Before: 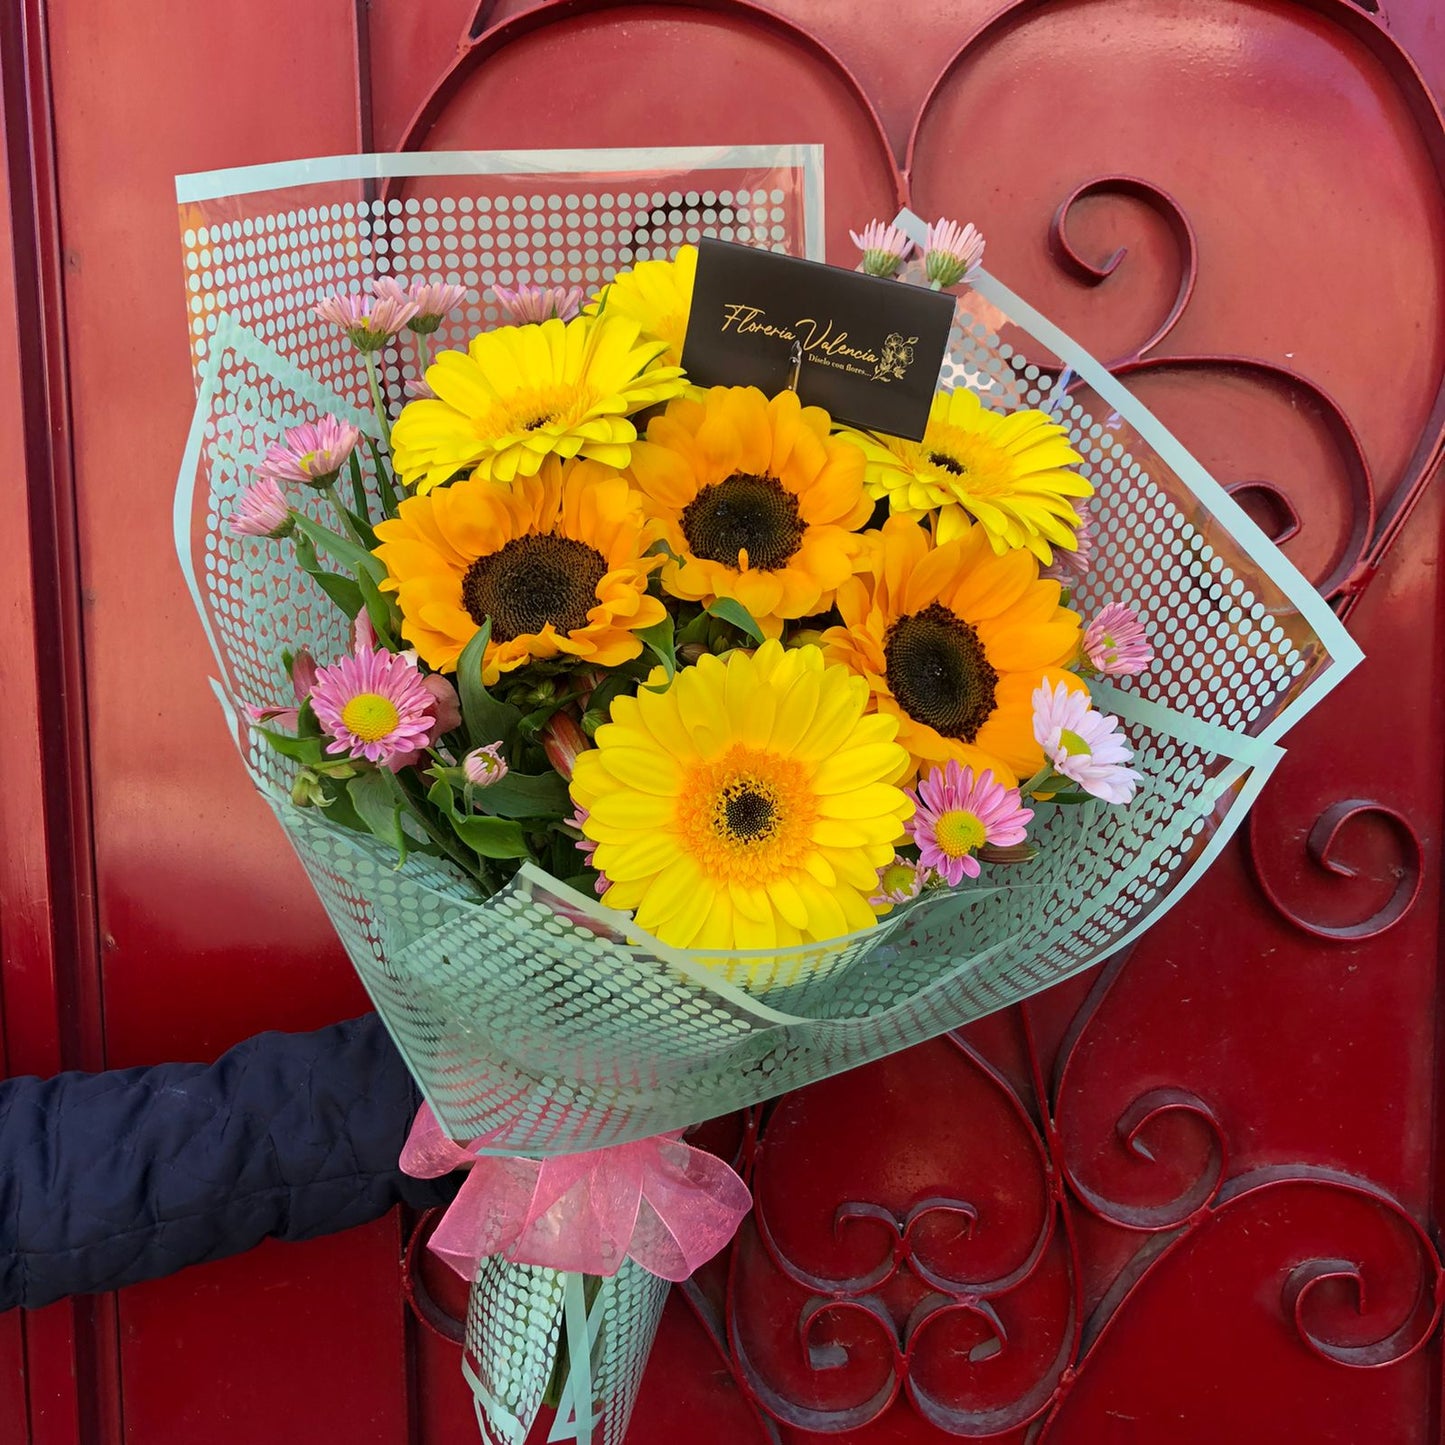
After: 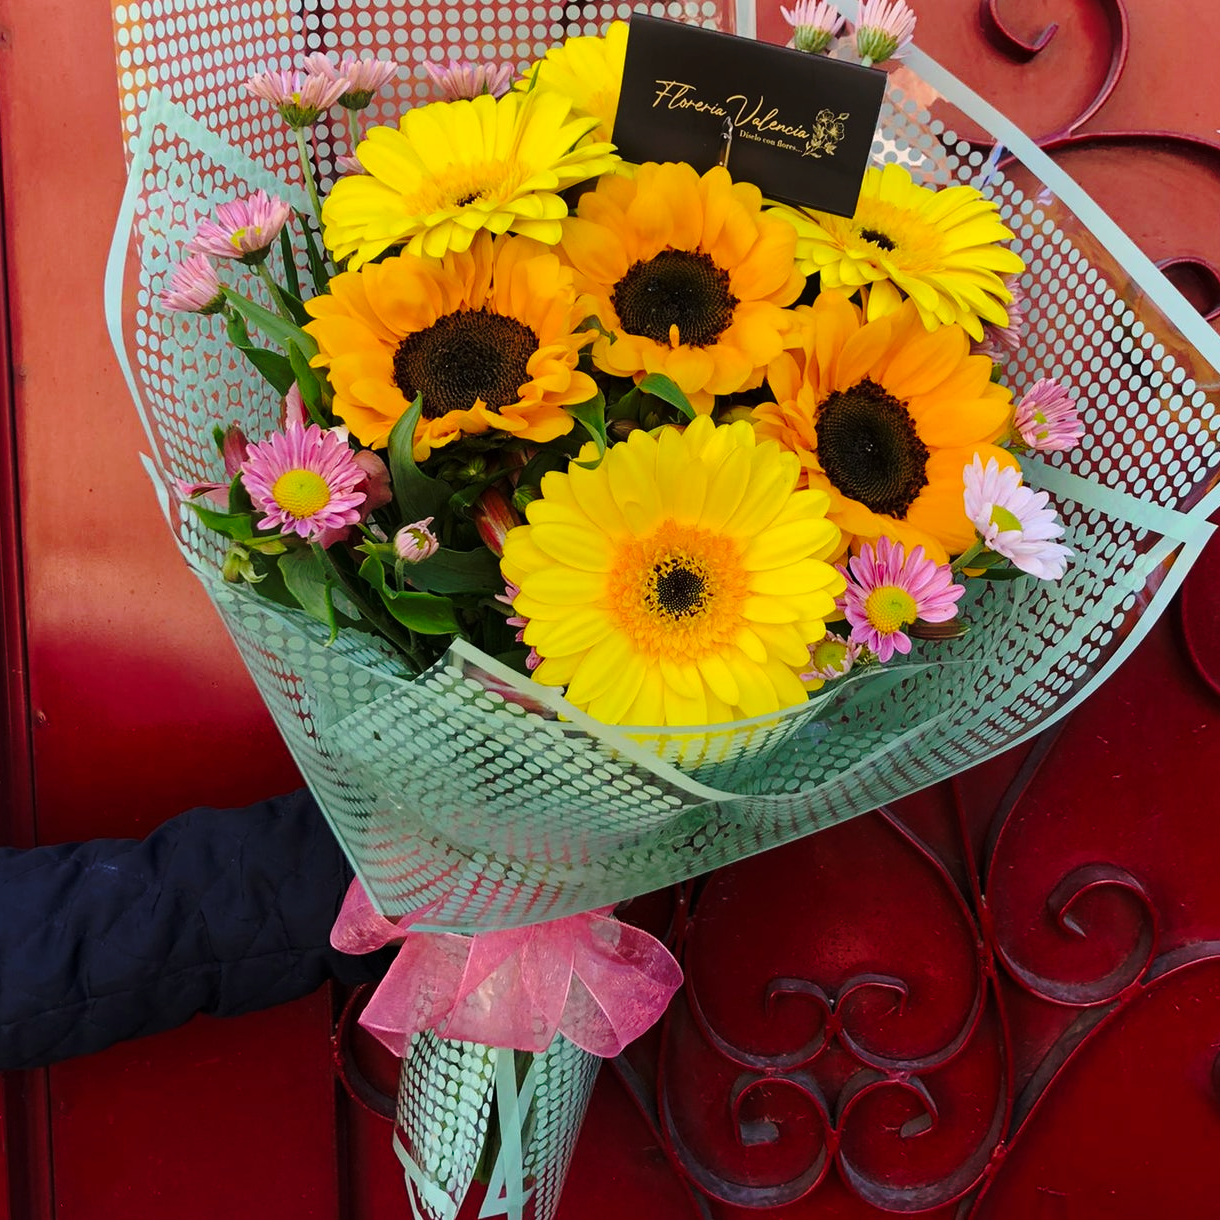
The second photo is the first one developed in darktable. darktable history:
exposure: compensate highlight preservation false
crop and rotate: left 4.842%, top 15.51%, right 10.668%
base curve: curves: ch0 [(0, 0) (0.073, 0.04) (0.157, 0.139) (0.492, 0.492) (0.758, 0.758) (1, 1)], preserve colors none
